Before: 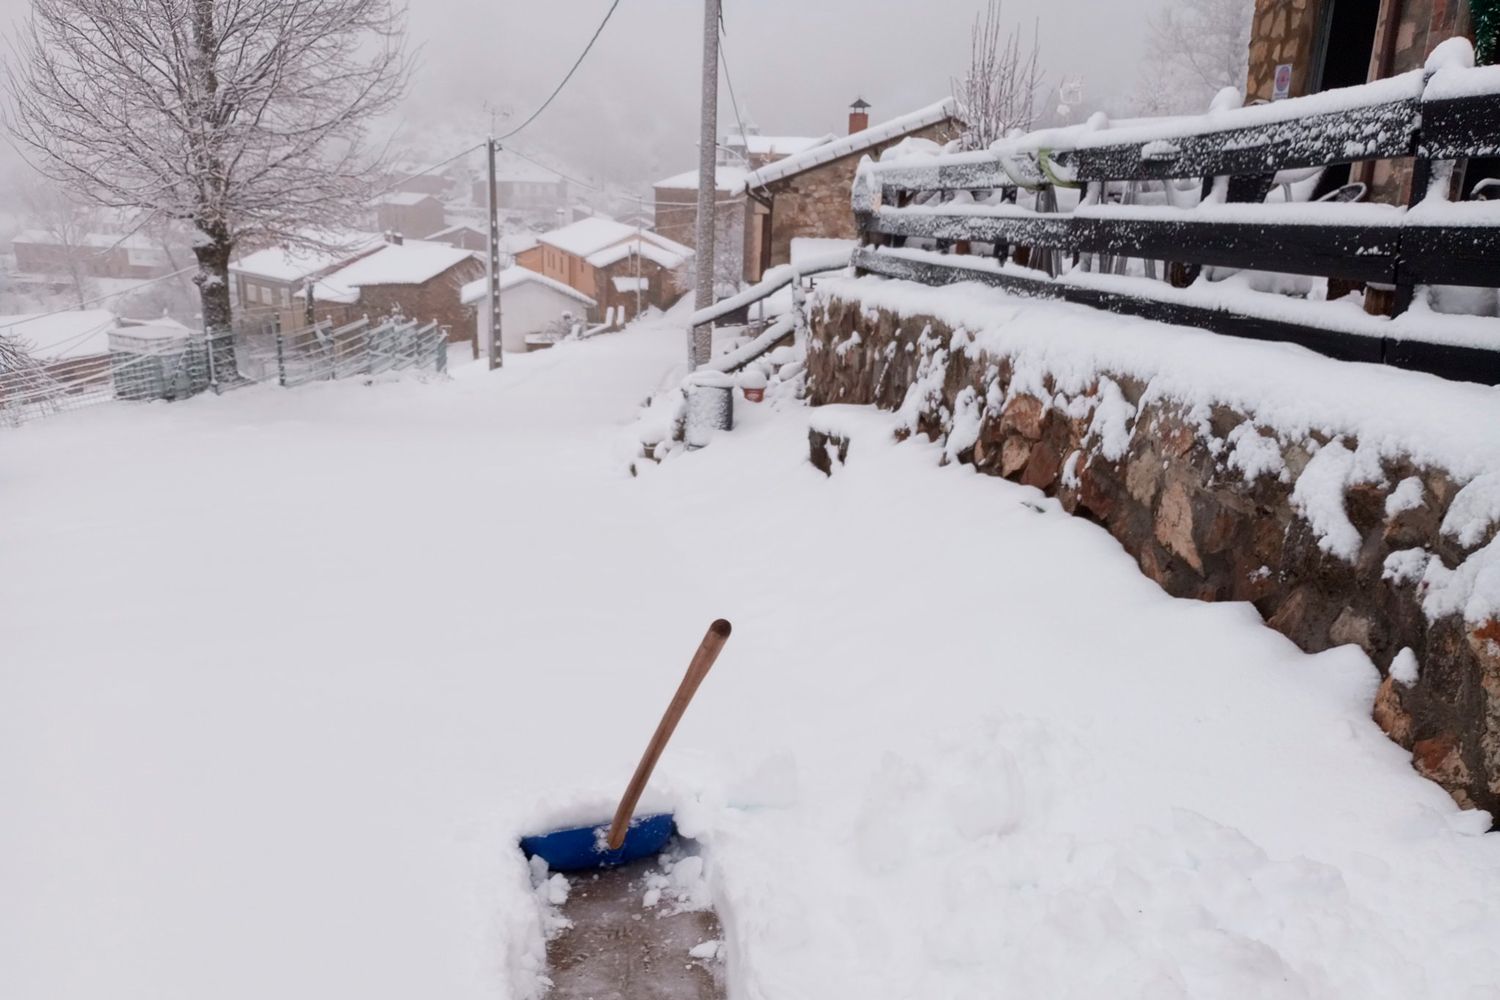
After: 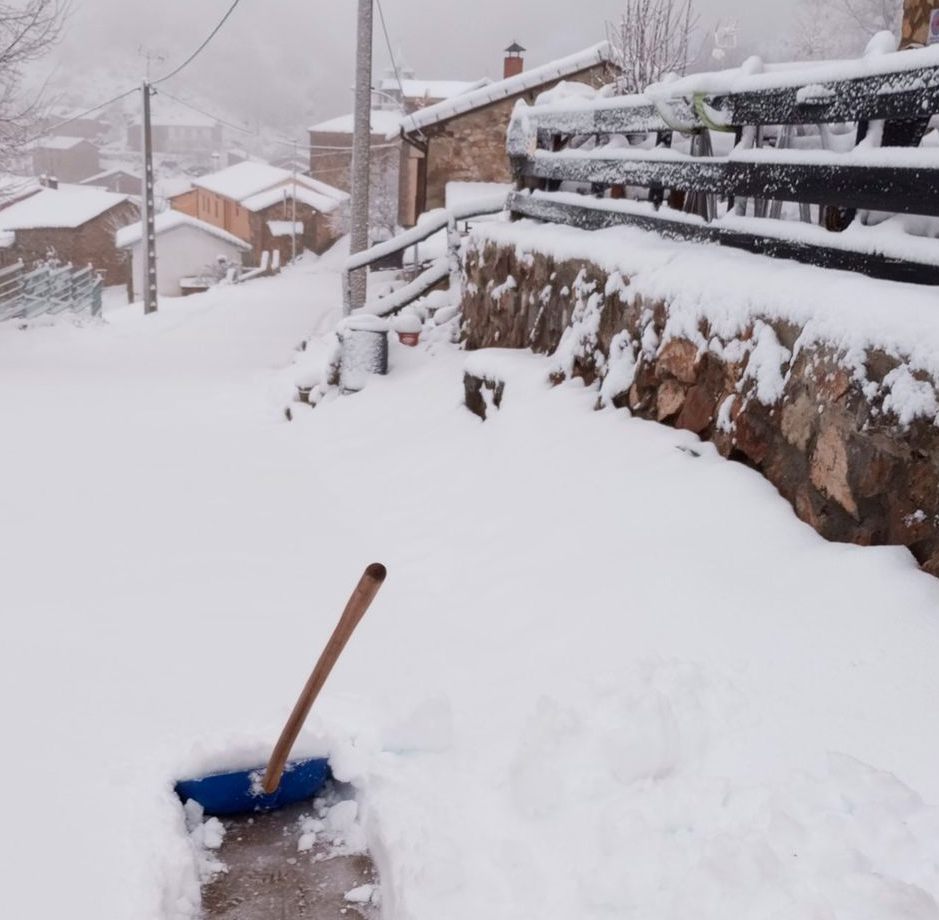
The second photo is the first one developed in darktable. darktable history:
crop and rotate: left 23.059%, top 5.626%, right 14.311%, bottom 2.354%
